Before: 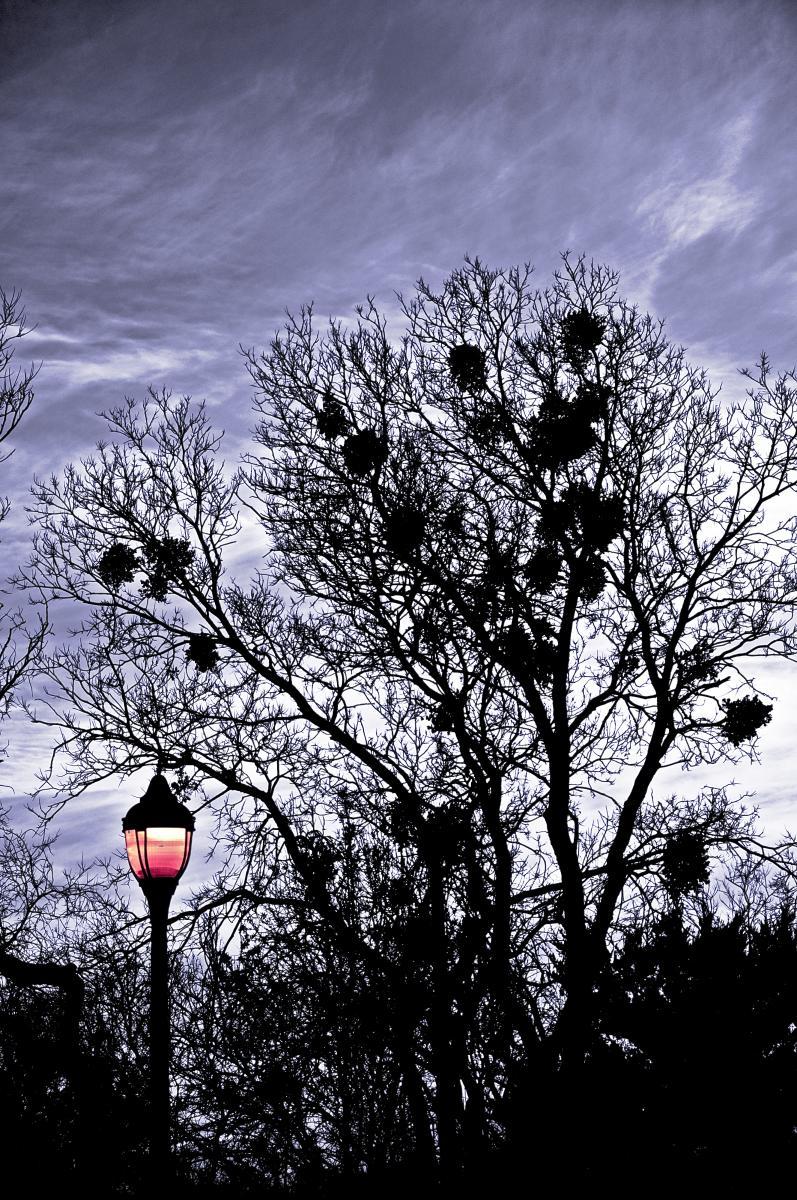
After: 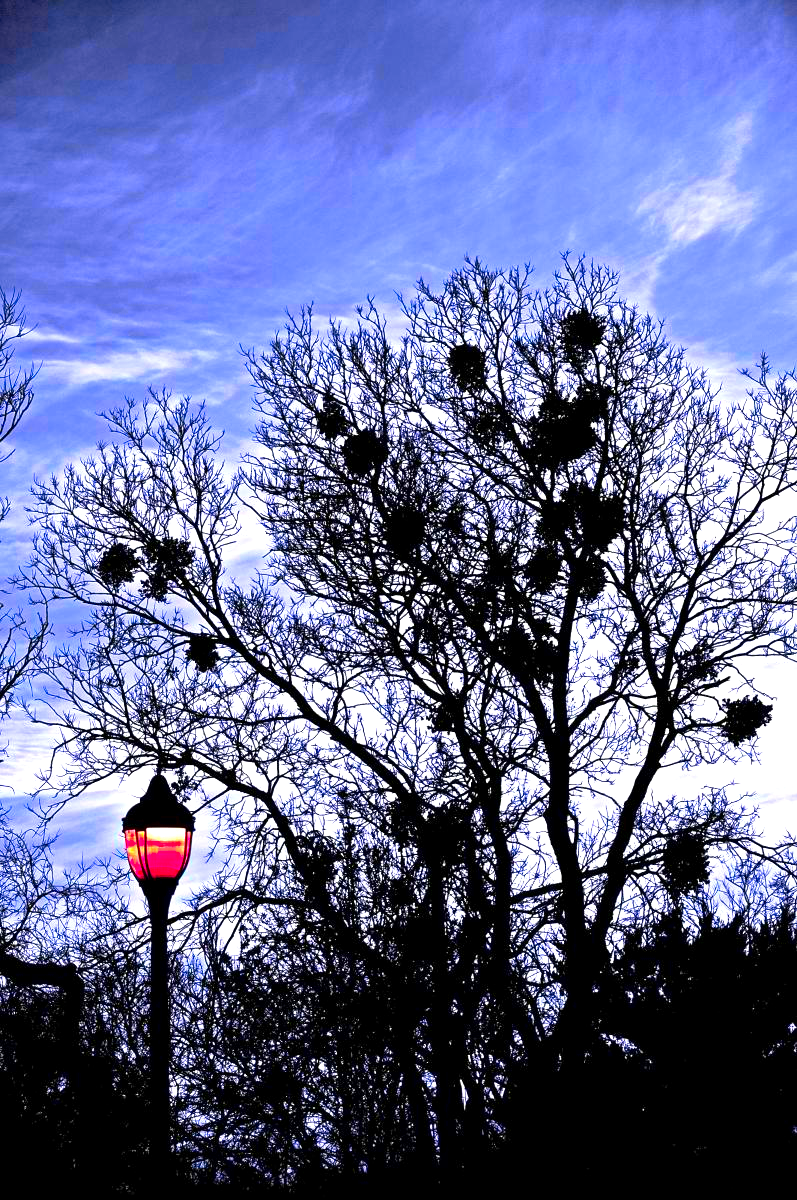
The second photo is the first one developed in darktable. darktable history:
color correction: highlights b* -0.055, saturation 2.97
exposure: black level correction 0.001, exposure 0.499 EV, compensate highlight preservation false
